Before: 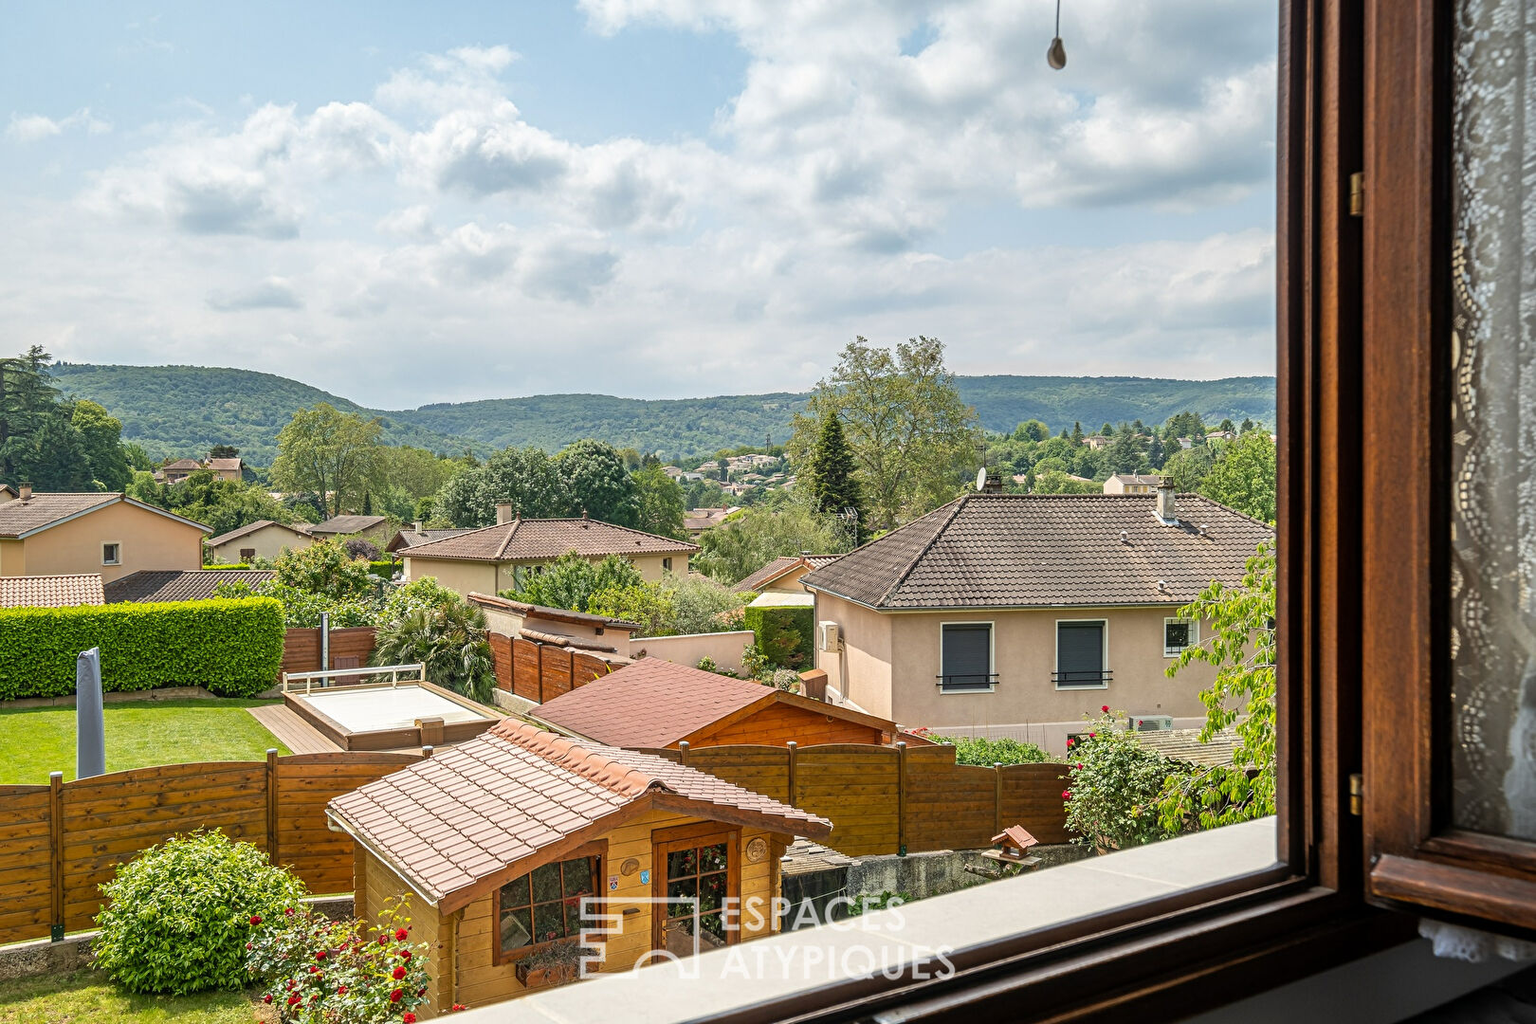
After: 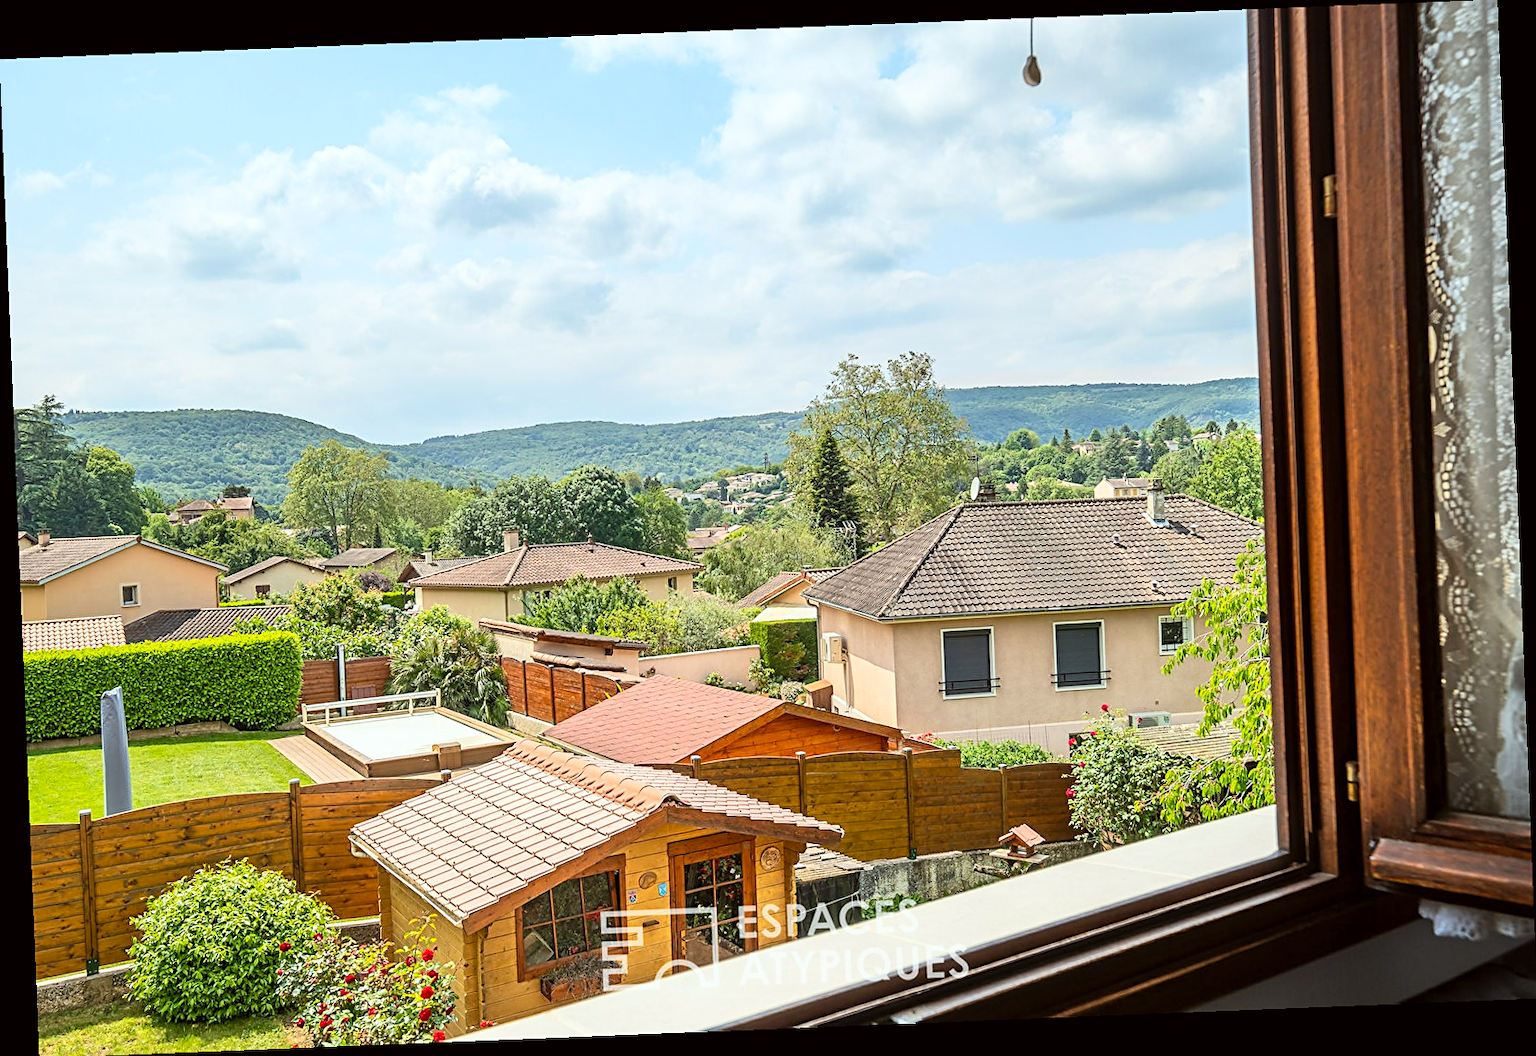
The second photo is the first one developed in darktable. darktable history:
contrast brightness saturation: contrast 0.2, brightness 0.16, saturation 0.22
color correction: highlights a* -2.73, highlights b* -2.09, shadows a* 2.41, shadows b* 2.73
rotate and perspective: rotation -2.29°, automatic cropping off
sharpen: radius 1.864, amount 0.398, threshold 1.271
